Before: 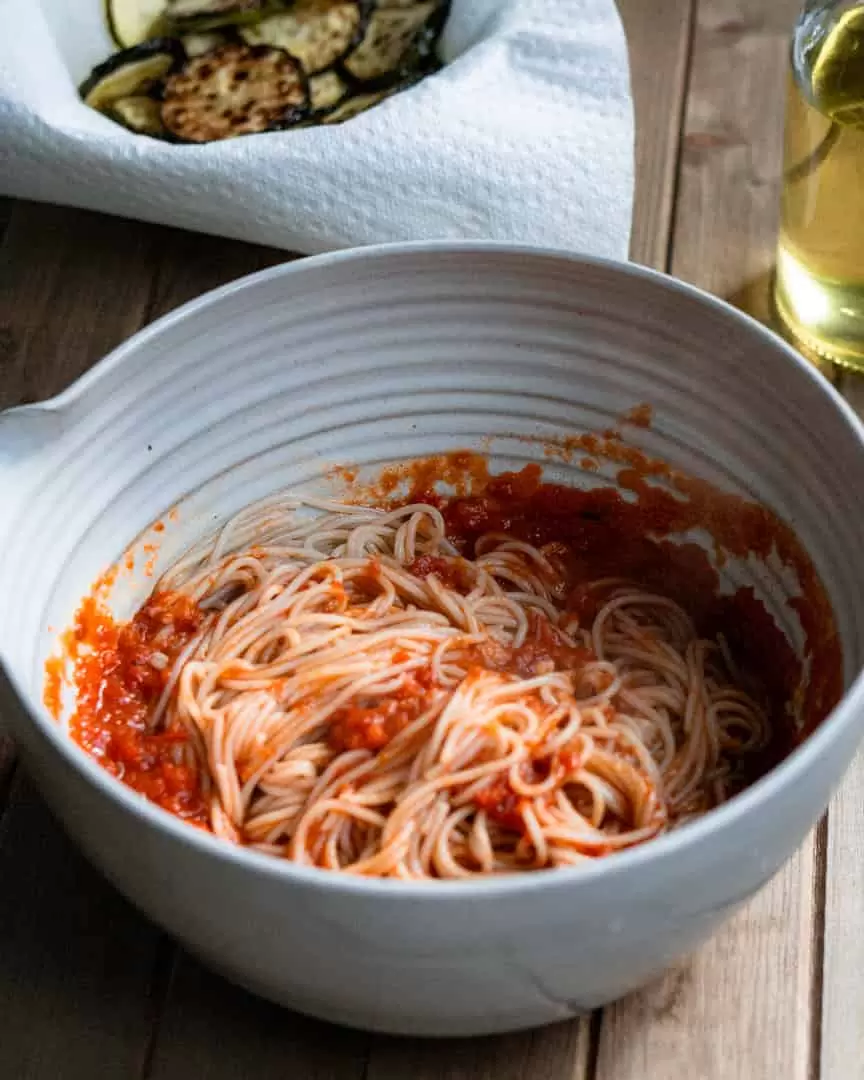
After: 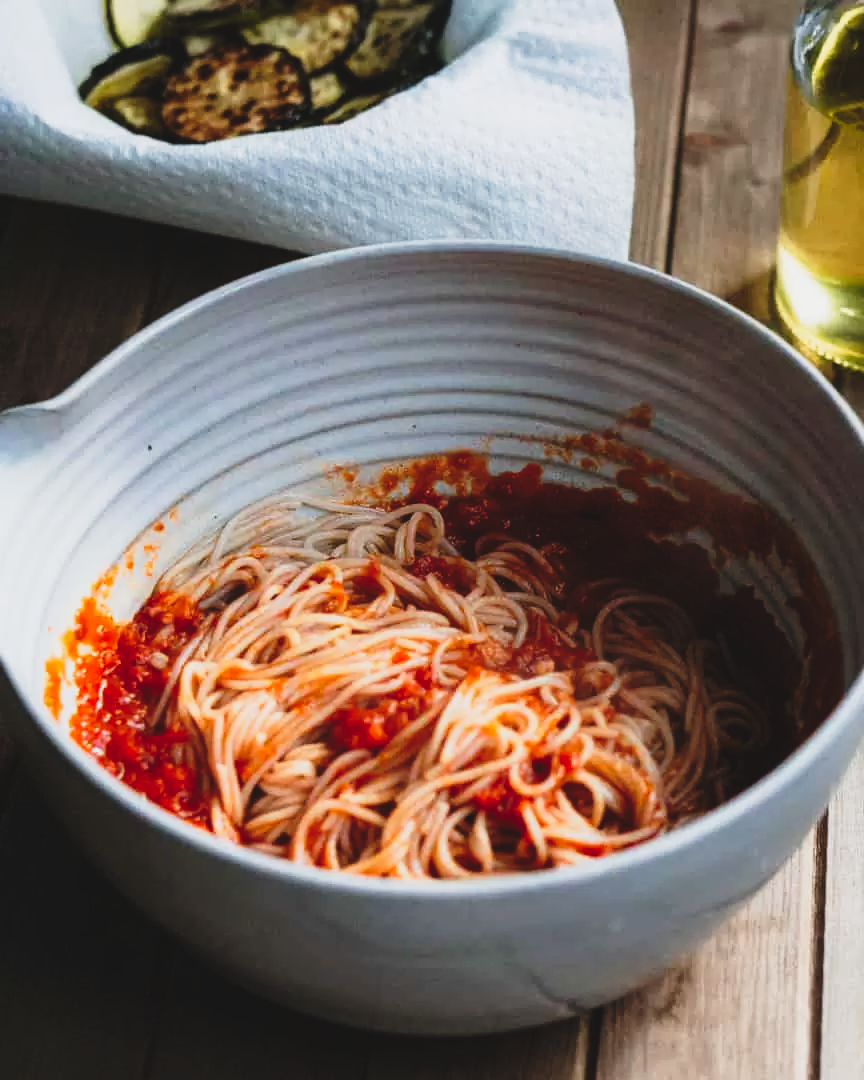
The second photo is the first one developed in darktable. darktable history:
tone curve: curves: ch0 [(0, 0.072) (0.249, 0.176) (0.518, 0.489) (0.832, 0.854) (1, 0.948)], preserve colors none
